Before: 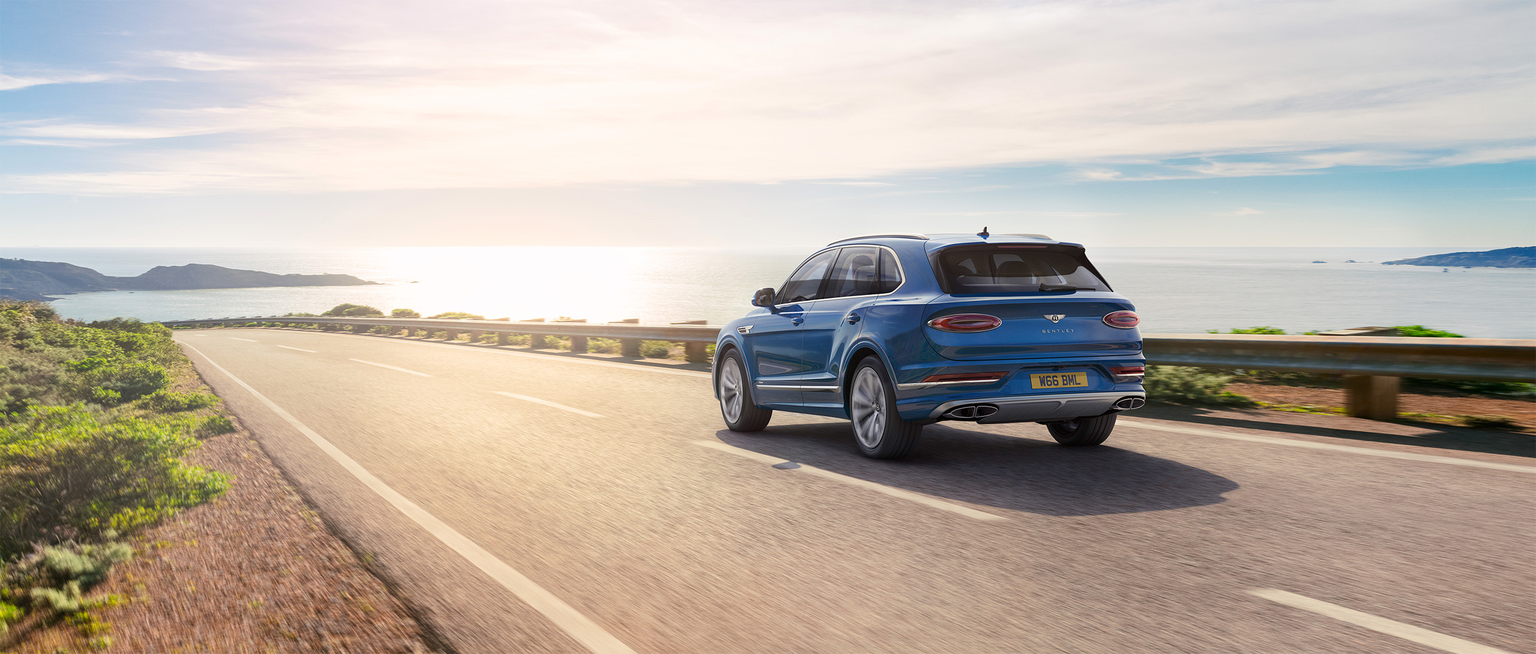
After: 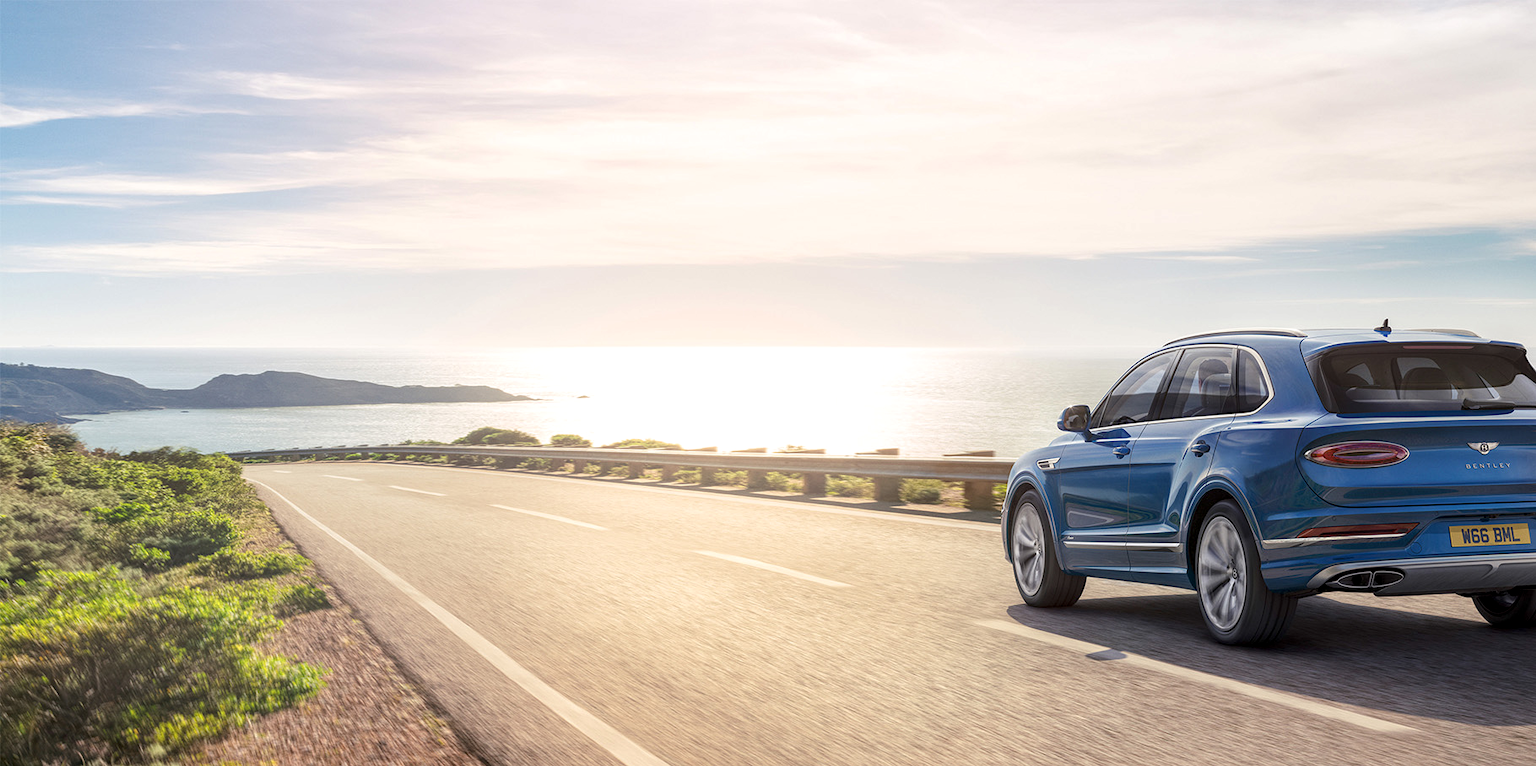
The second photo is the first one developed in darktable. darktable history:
local contrast: detail 130%
crop: right 28.885%, bottom 16.626%
